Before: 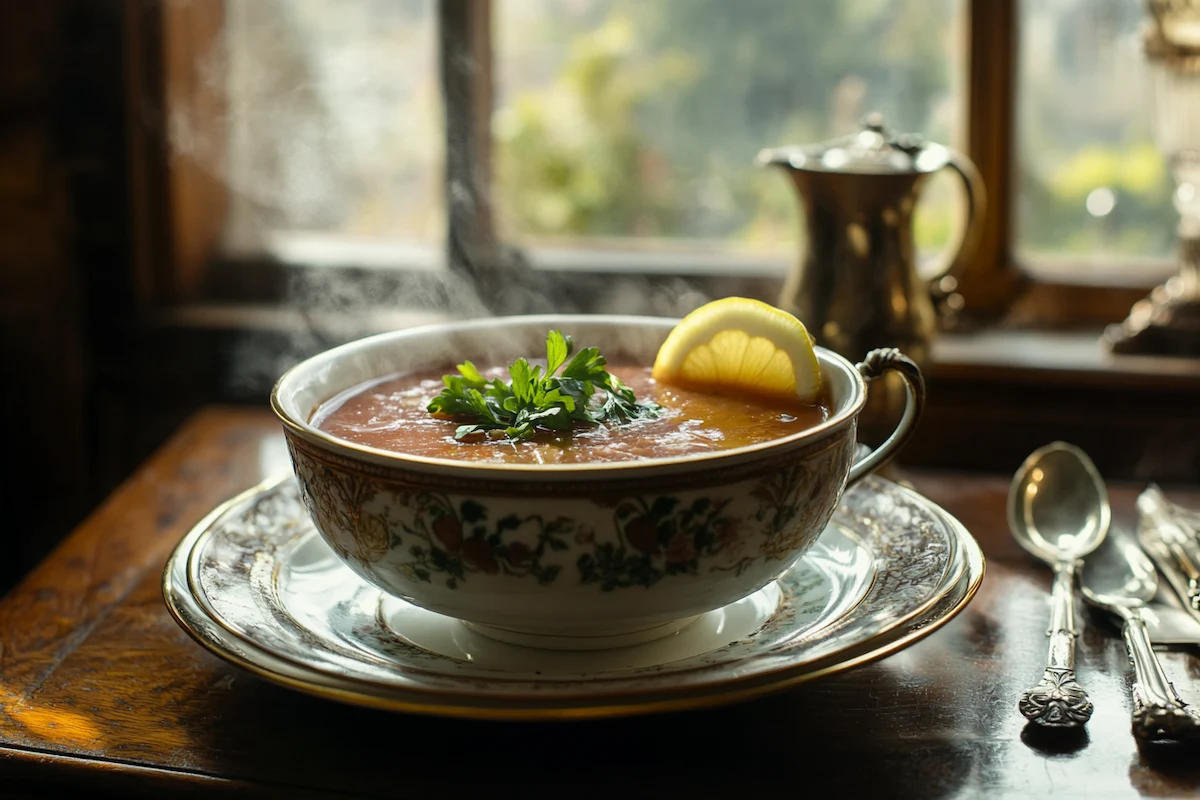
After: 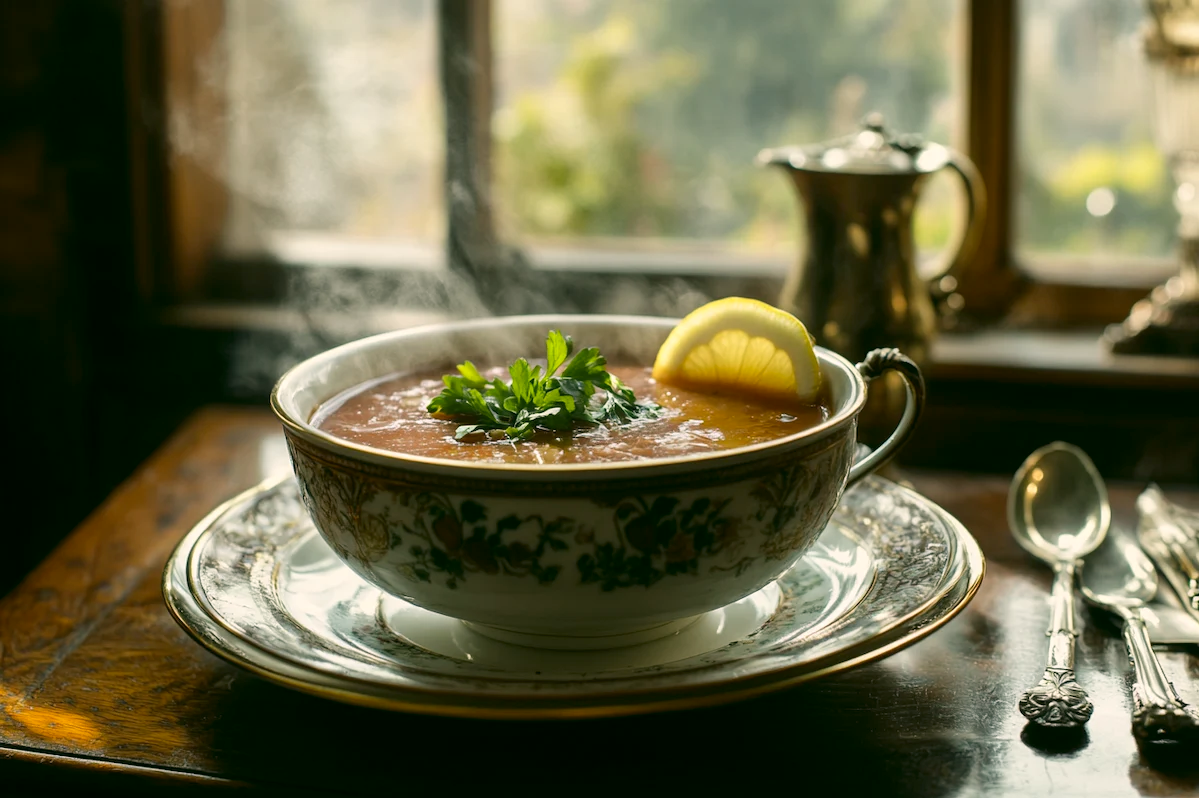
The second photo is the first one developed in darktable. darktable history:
color correction: highlights a* 4.54, highlights b* 4.92, shadows a* -8.18, shadows b* 4.91
crop: top 0.104%, bottom 0.132%
